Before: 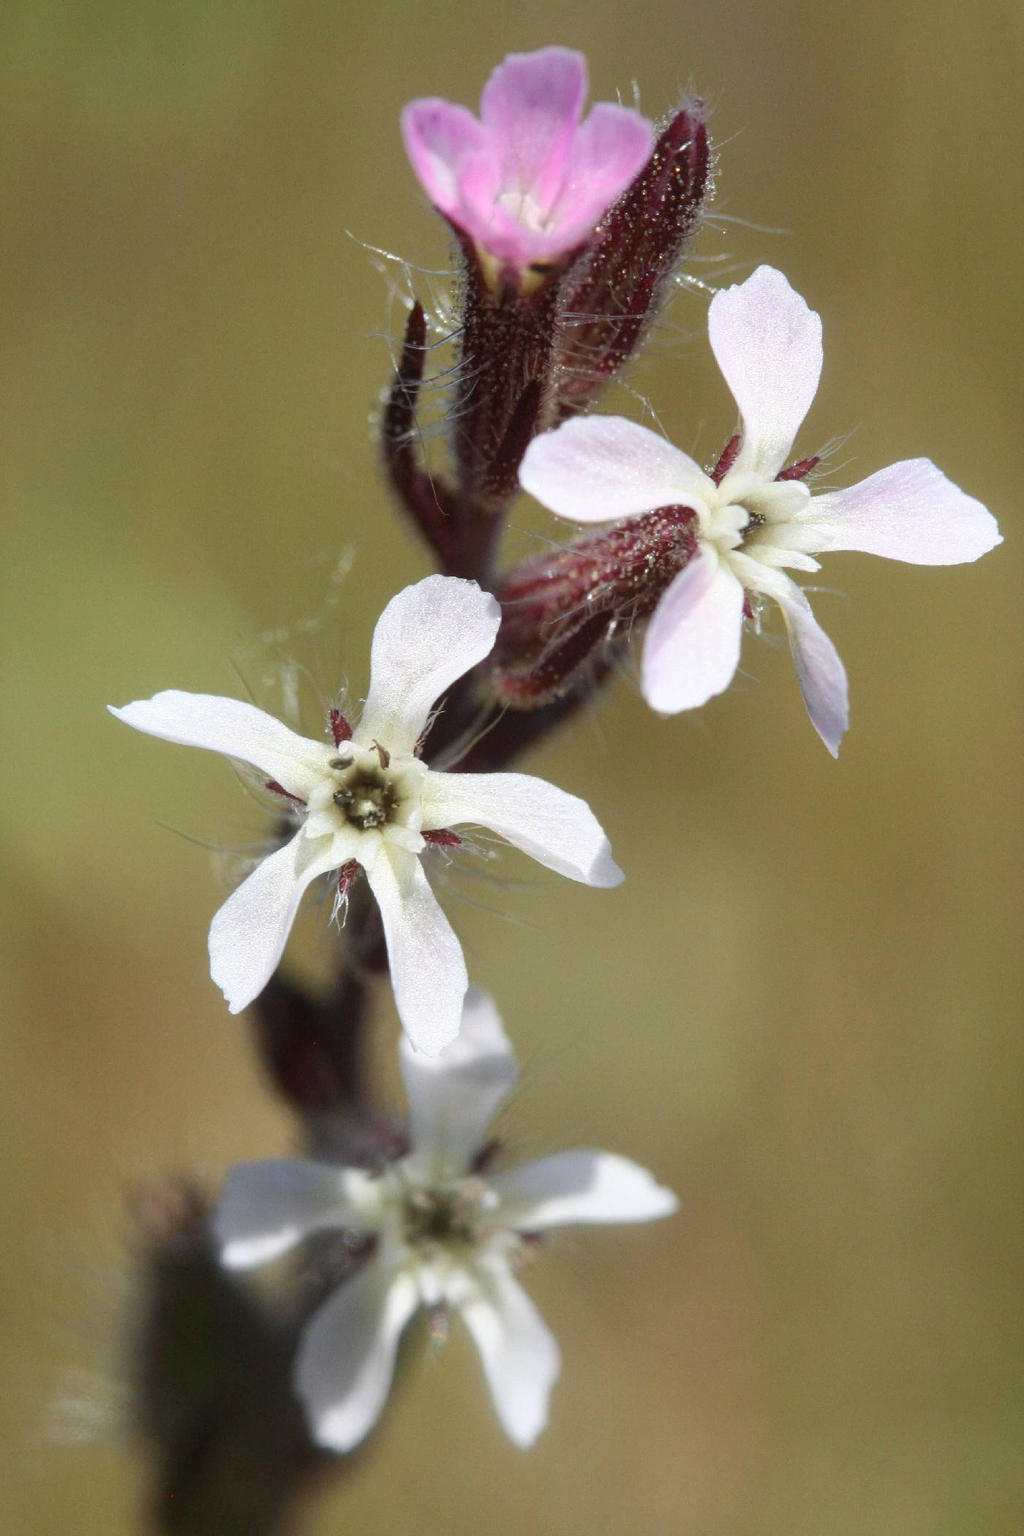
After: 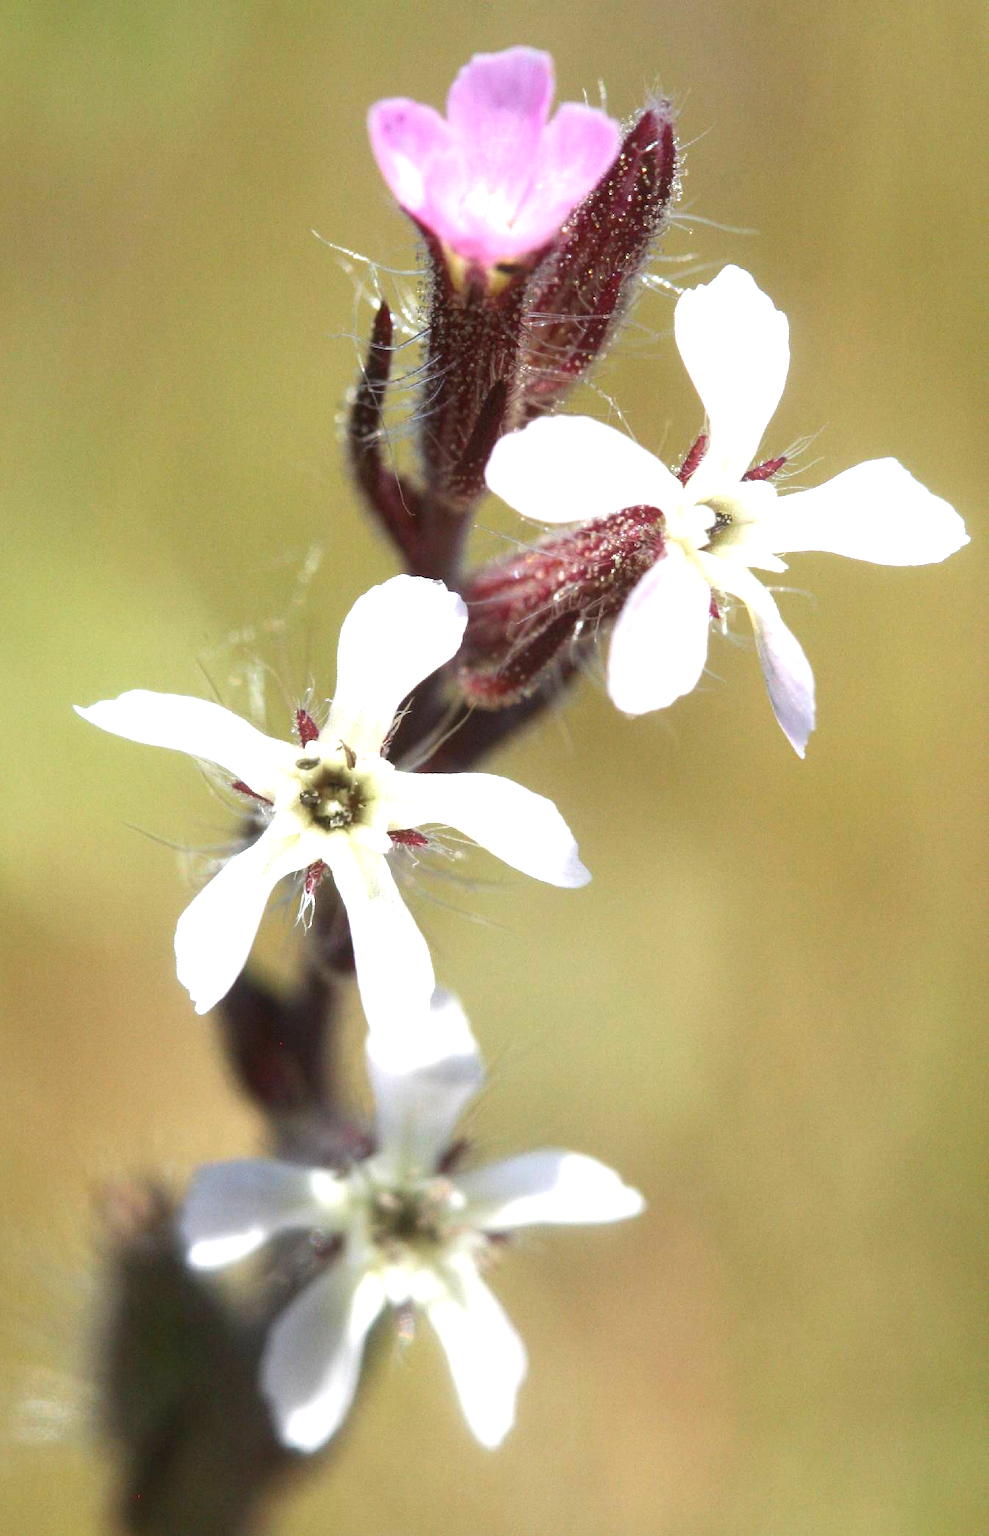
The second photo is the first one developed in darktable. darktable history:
contrast brightness saturation: contrast 0.043, saturation 0.074
crop and rotate: left 3.286%
exposure: black level correction 0, exposure 0.95 EV, compensate exposure bias true, compensate highlight preservation false
